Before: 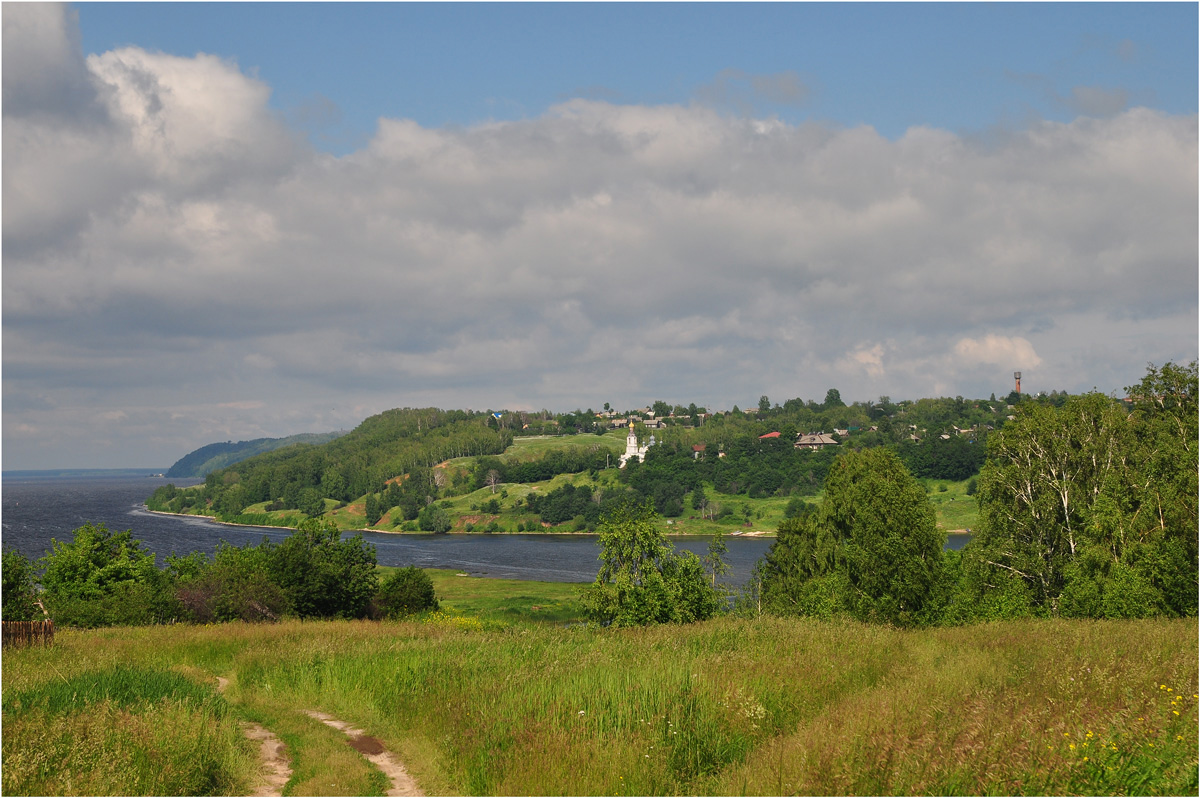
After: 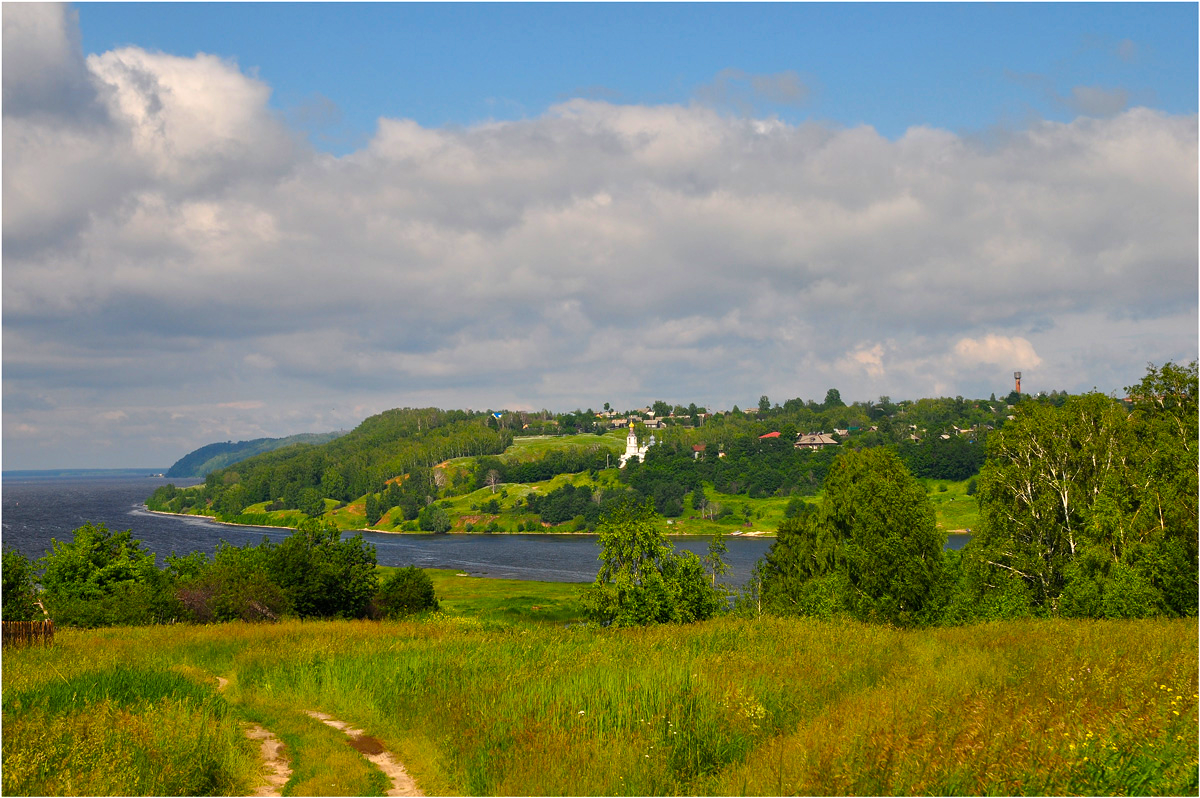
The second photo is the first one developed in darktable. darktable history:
color balance rgb: global offset › luminance -0.257%, perceptual saturation grading › global saturation 31.324%, perceptual brilliance grading › global brilliance 1.286%, perceptual brilliance grading › highlights 7.85%, perceptual brilliance grading › shadows -3.659%, global vibrance 20%
